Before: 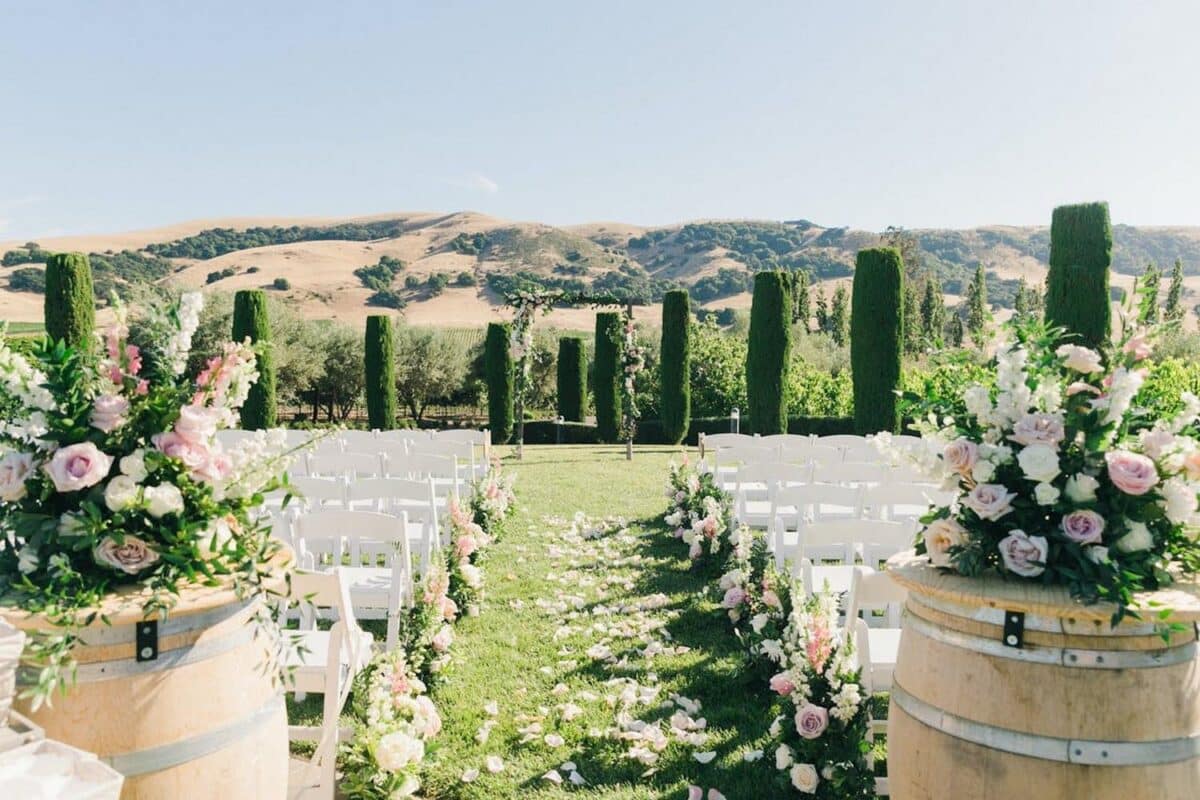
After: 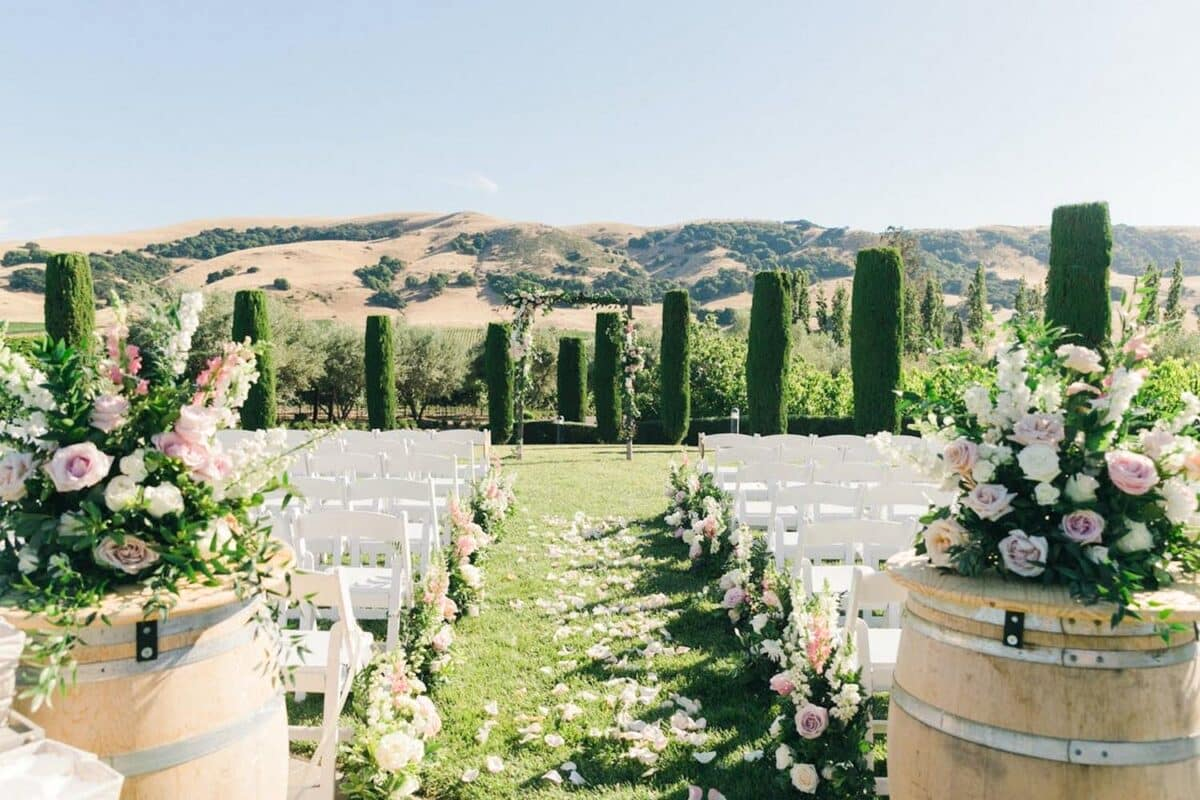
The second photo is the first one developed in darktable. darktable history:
exposure: exposure 0.085 EV, compensate highlight preservation false
